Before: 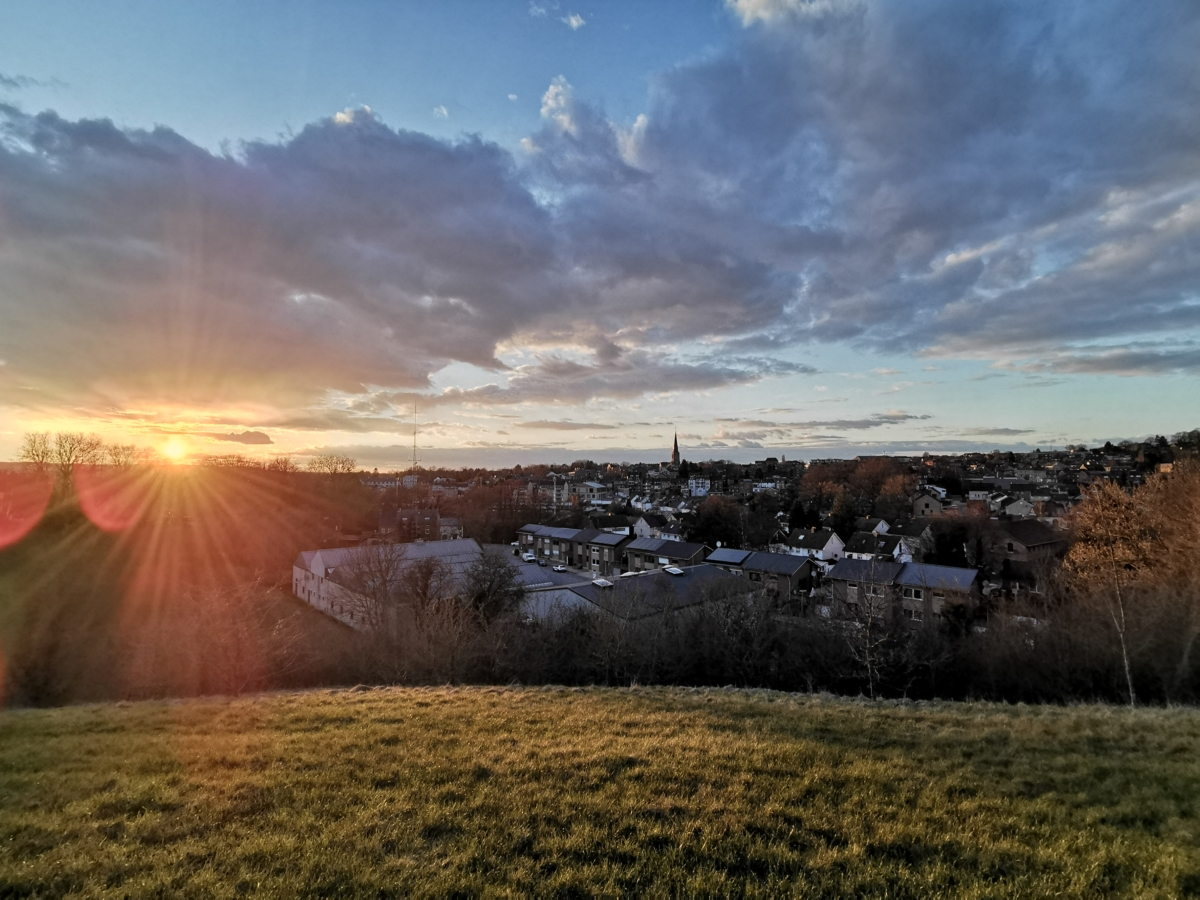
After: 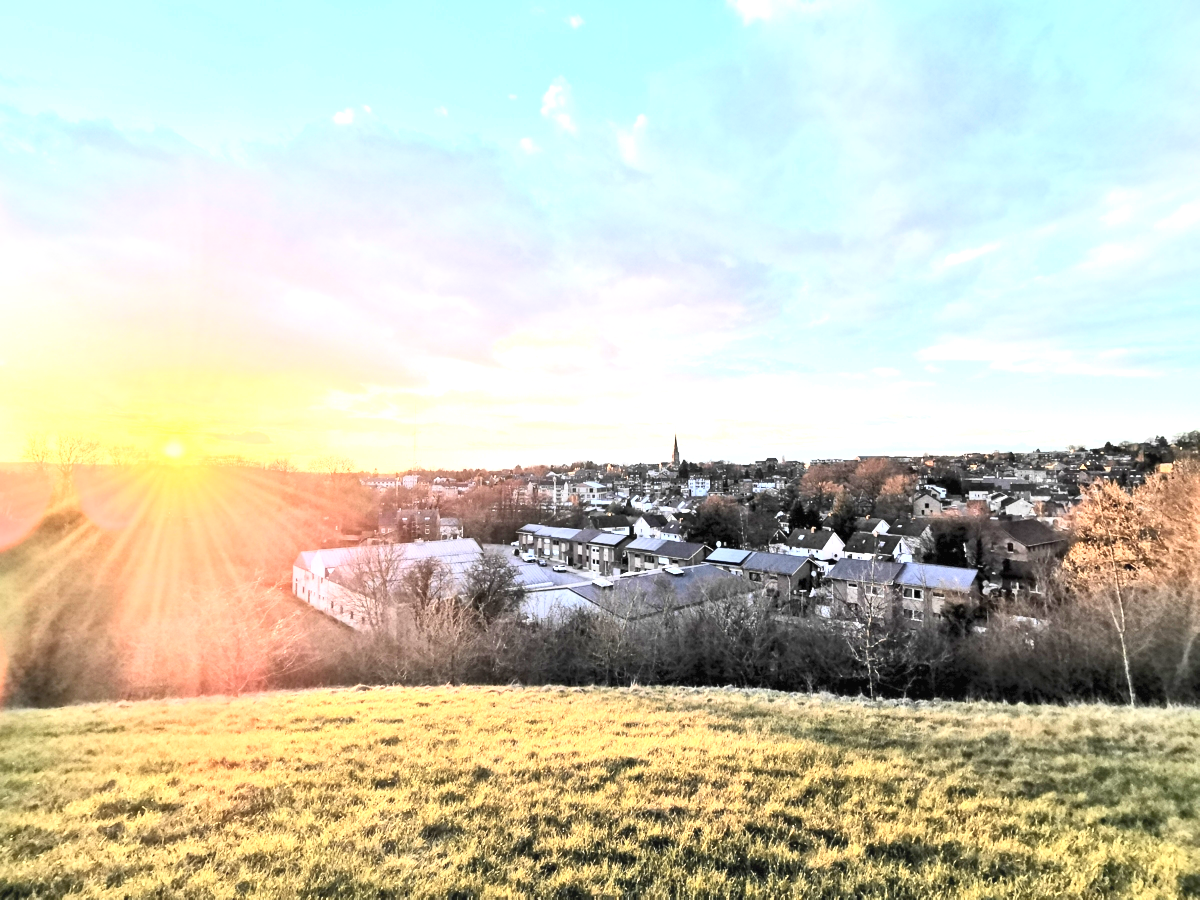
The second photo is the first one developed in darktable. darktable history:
contrast brightness saturation: contrast 0.371, brightness 0.516
exposure: black level correction 0, exposure 1.988 EV, compensate highlight preservation false
local contrast: mode bilateral grid, contrast 21, coarseness 51, detail 149%, midtone range 0.2
